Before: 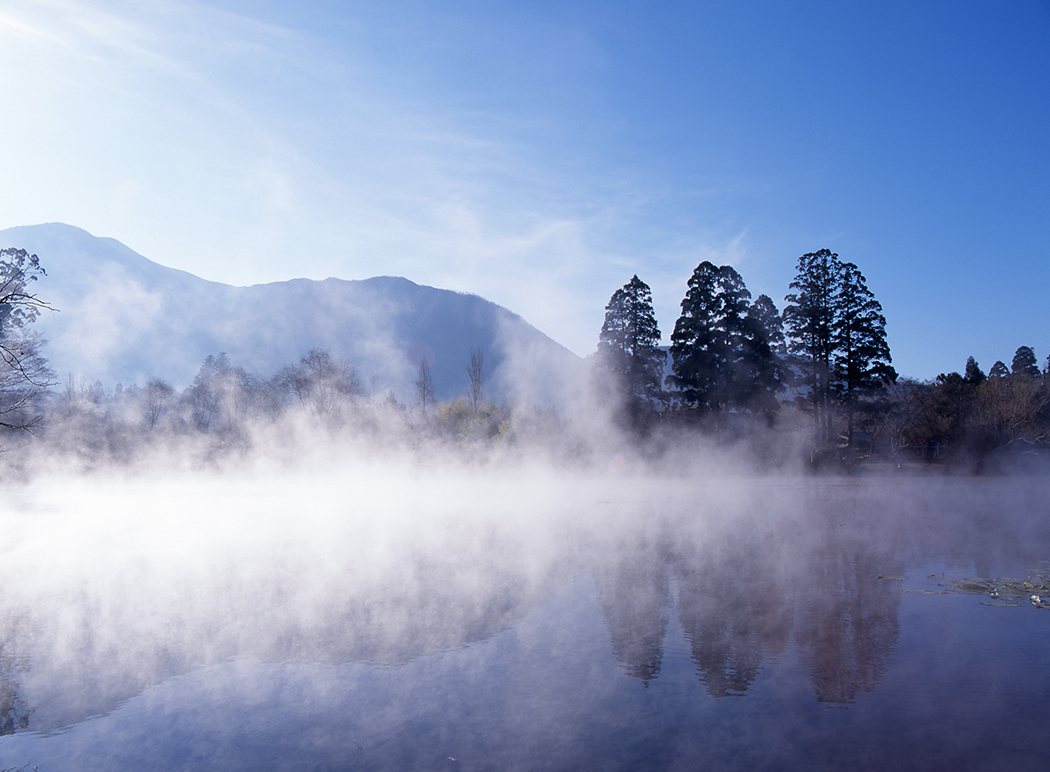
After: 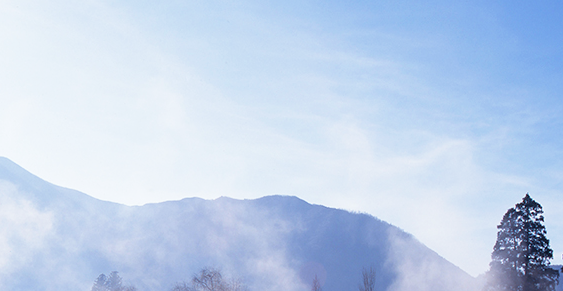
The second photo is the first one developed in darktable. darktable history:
shadows and highlights: shadows 25.99, highlights -23.28
base curve: curves: ch0 [(0, 0) (0.666, 0.806) (1, 1)], preserve colors none
crop: left 10.303%, top 10.585%, right 36.019%, bottom 51.713%
